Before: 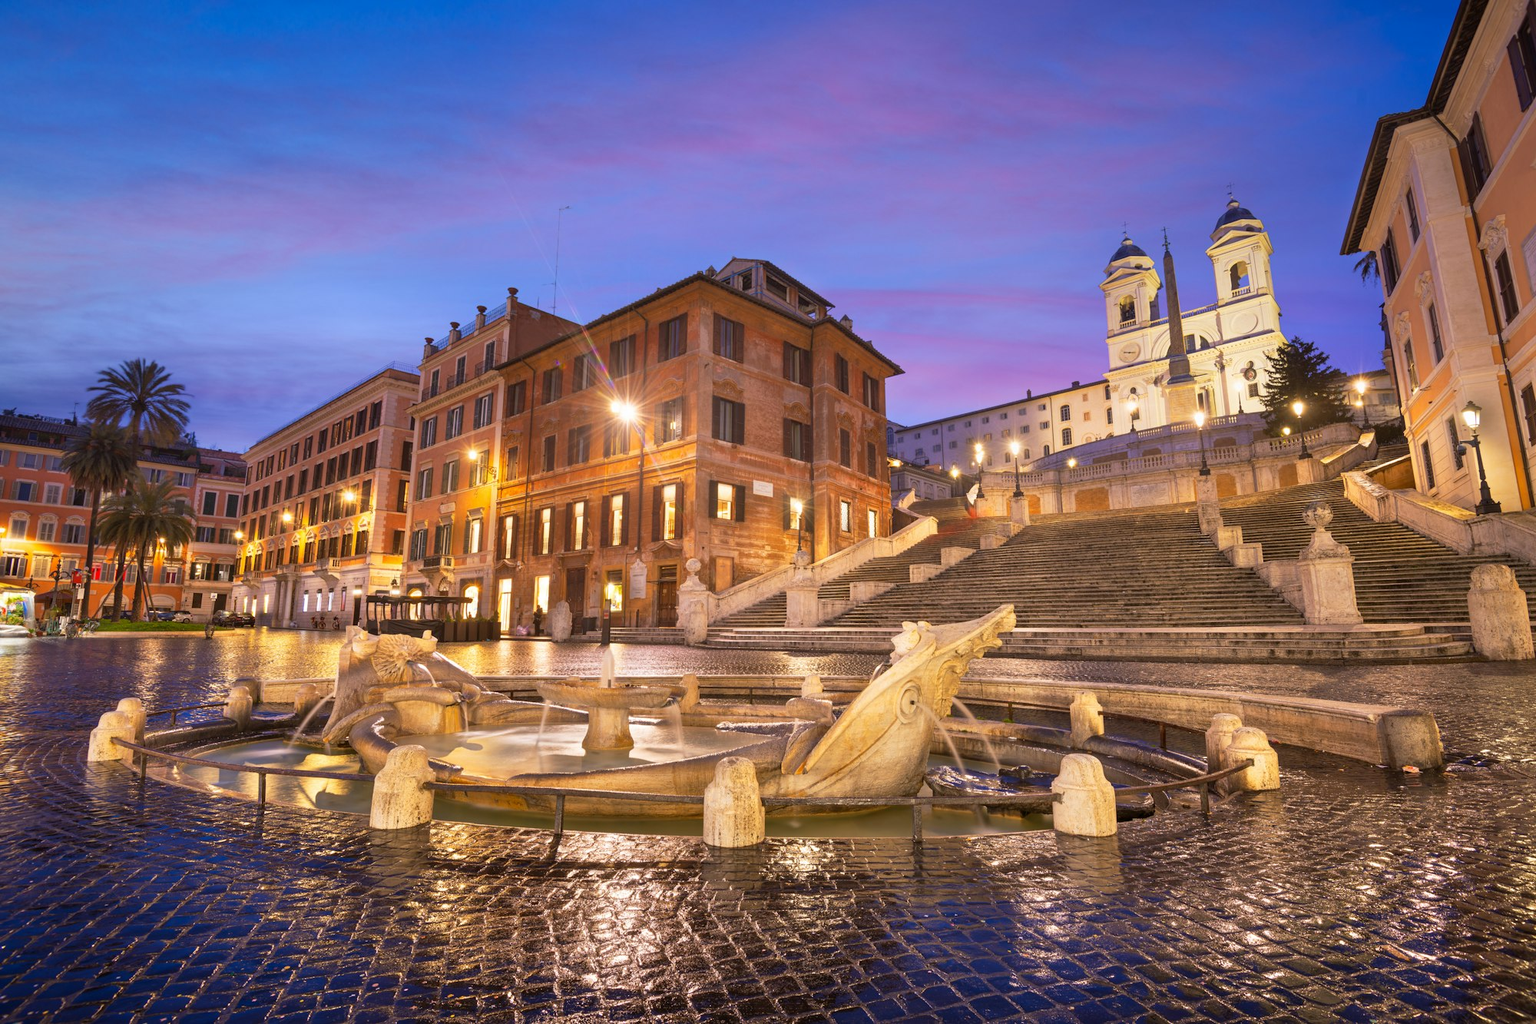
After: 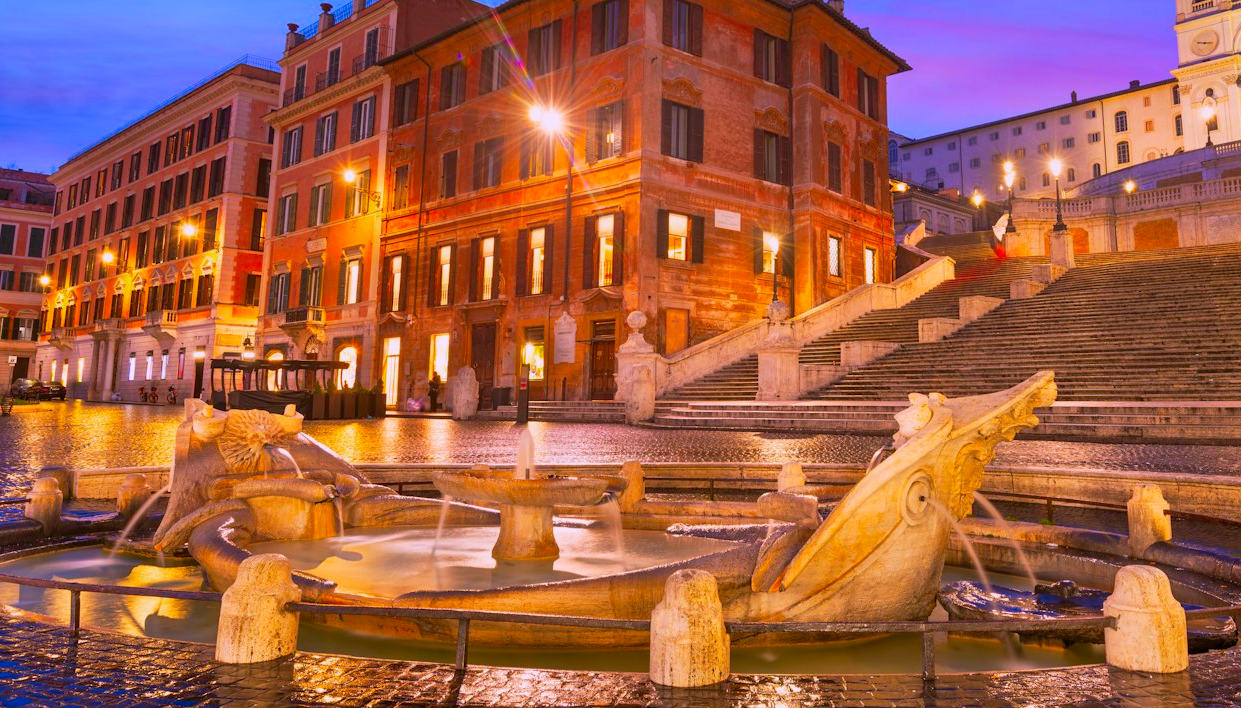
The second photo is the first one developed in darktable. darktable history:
exposure: exposure -0.293 EV, compensate highlight preservation false
crop: left 13.312%, top 31.28%, right 24.627%, bottom 15.582%
white balance: red 1.05, blue 1.072
vibrance: vibrance 15%
contrast brightness saturation: saturation 0.5
